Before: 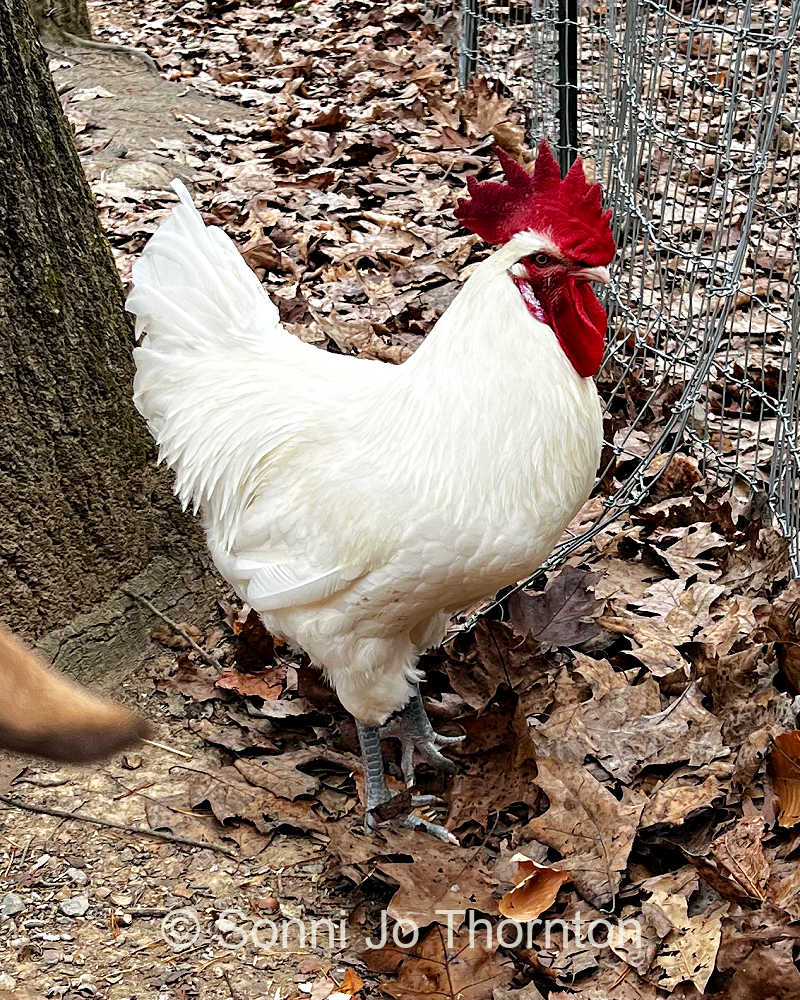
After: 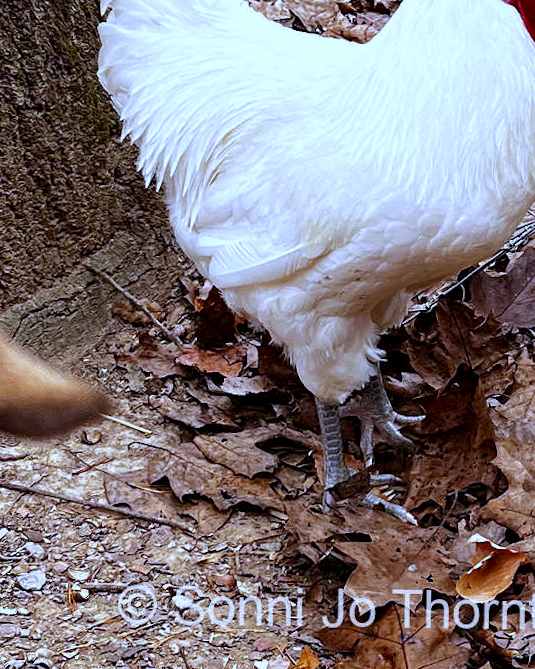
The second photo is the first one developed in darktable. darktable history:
crop and rotate: angle -0.82°, left 3.85%, top 31.828%, right 27.992%
rgb levels: mode RGB, independent channels, levels [[0, 0.5, 1], [0, 0.521, 1], [0, 0.536, 1]]
white balance: red 0.871, blue 1.249
